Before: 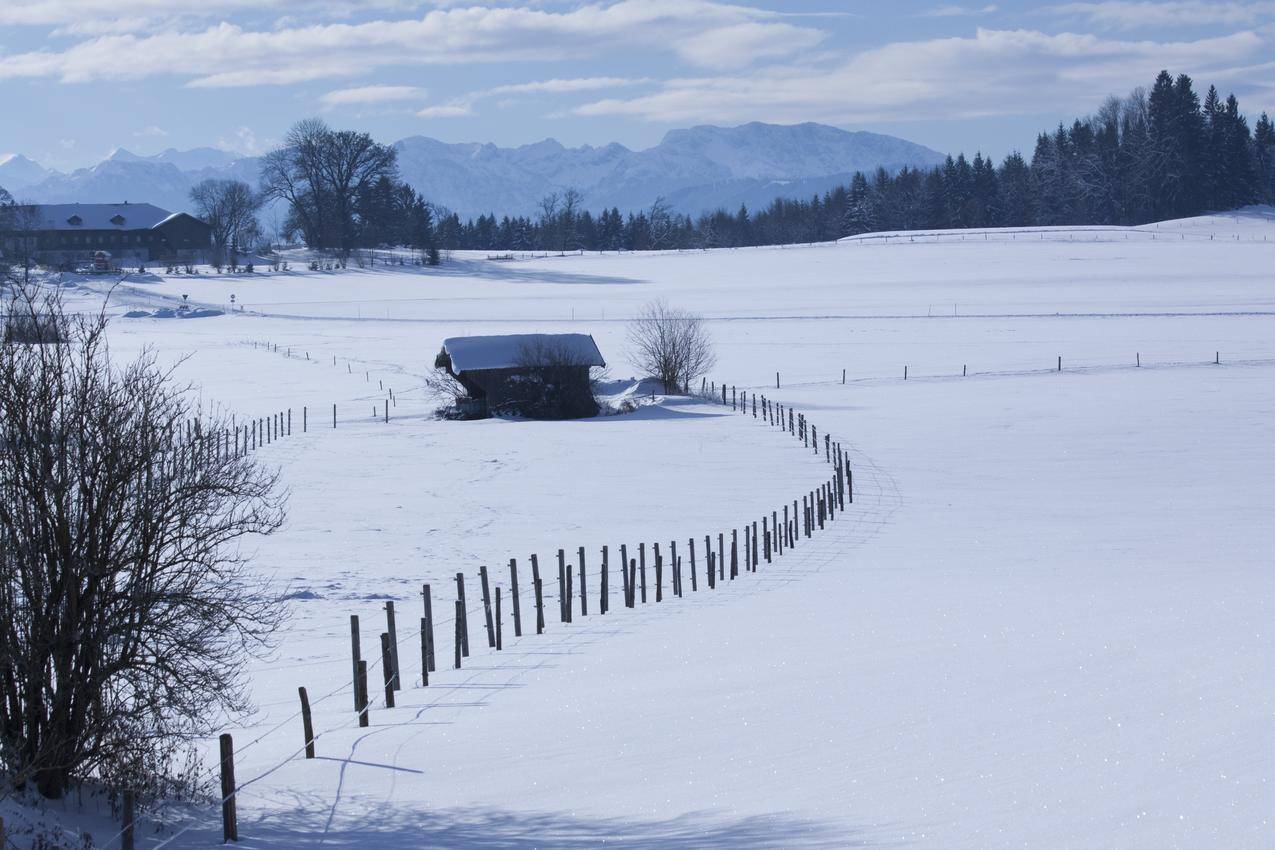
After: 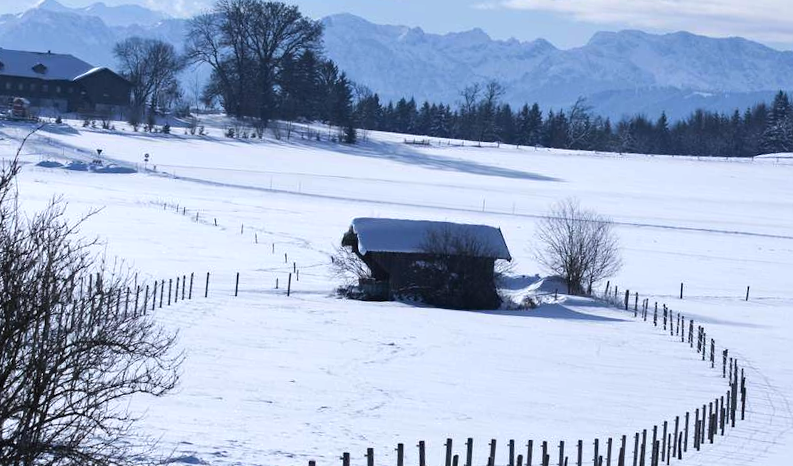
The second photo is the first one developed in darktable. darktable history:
tone equalizer: -8 EV -0.421 EV, -7 EV -0.377 EV, -6 EV -0.311 EV, -5 EV -0.239 EV, -3 EV 0.201 EV, -2 EV 0.363 EV, -1 EV 0.411 EV, +0 EV 0.403 EV, edges refinement/feathering 500, mask exposure compensation -1.57 EV, preserve details no
haze removal: compatibility mode true, adaptive false
crop and rotate: angle -5.45°, left 2.082%, top 7.011%, right 27.145%, bottom 30.492%
